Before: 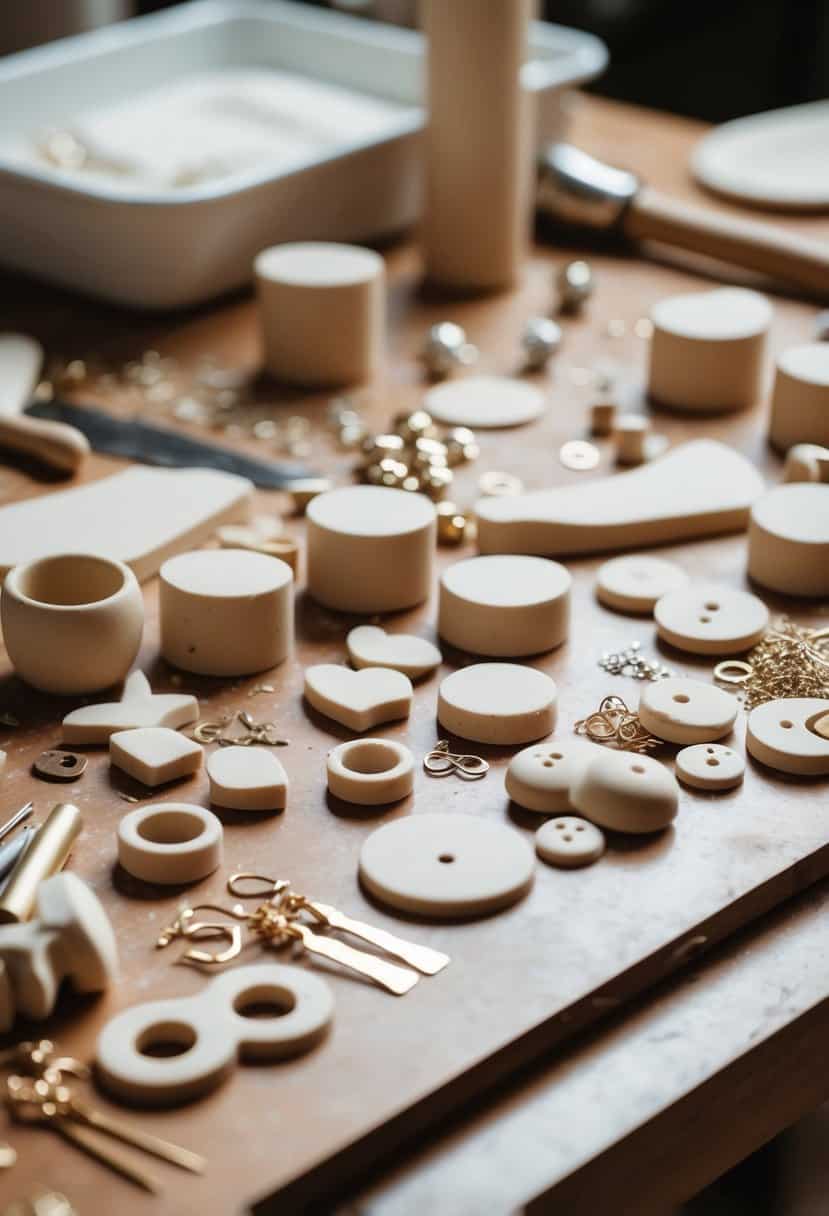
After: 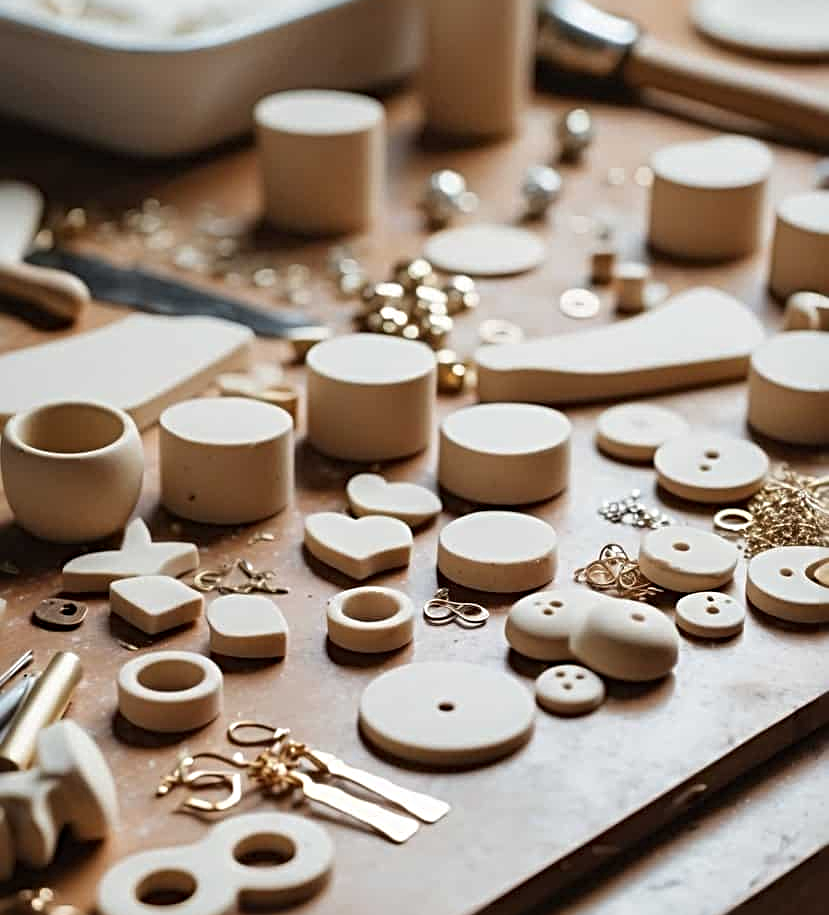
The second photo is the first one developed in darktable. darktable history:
sharpen: radius 3.966
crop and rotate: top 12.507%, bottom 12.244%
